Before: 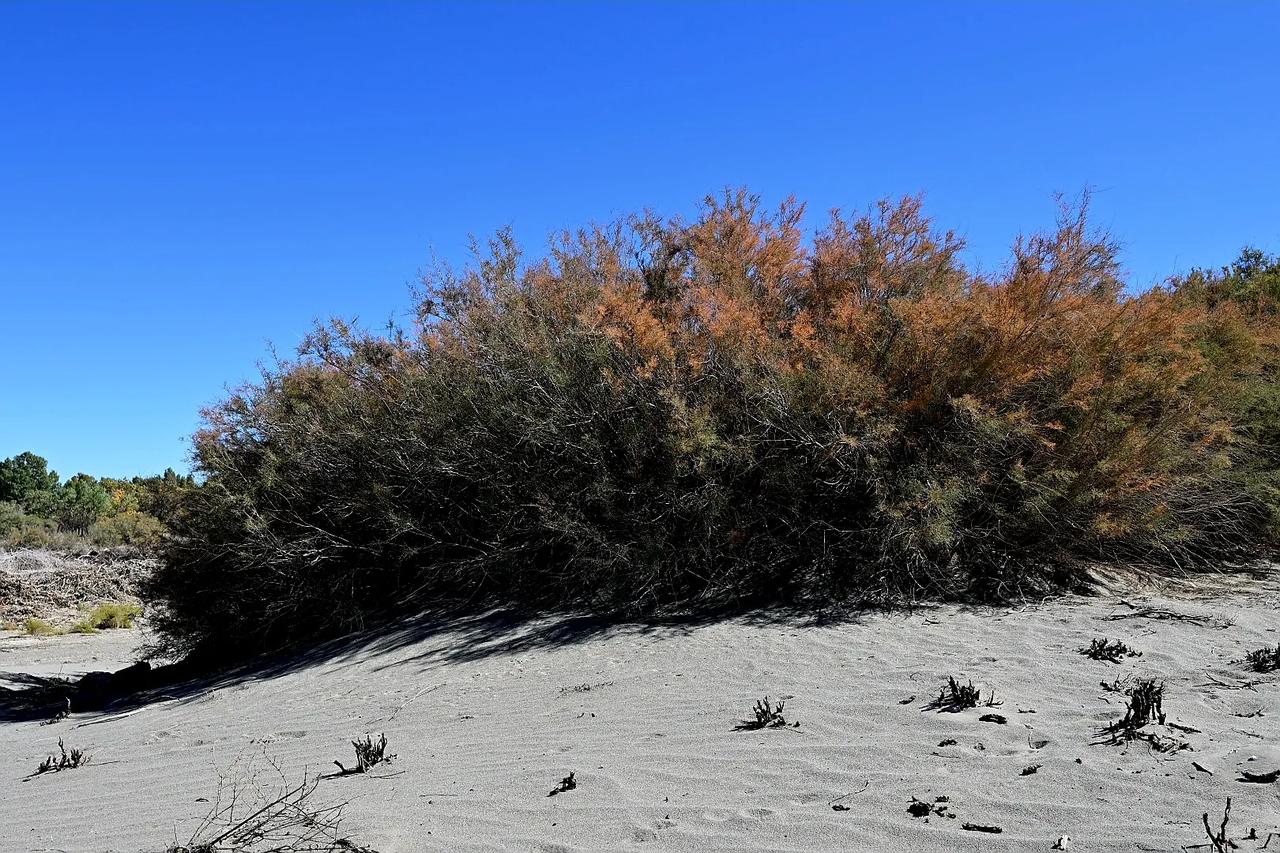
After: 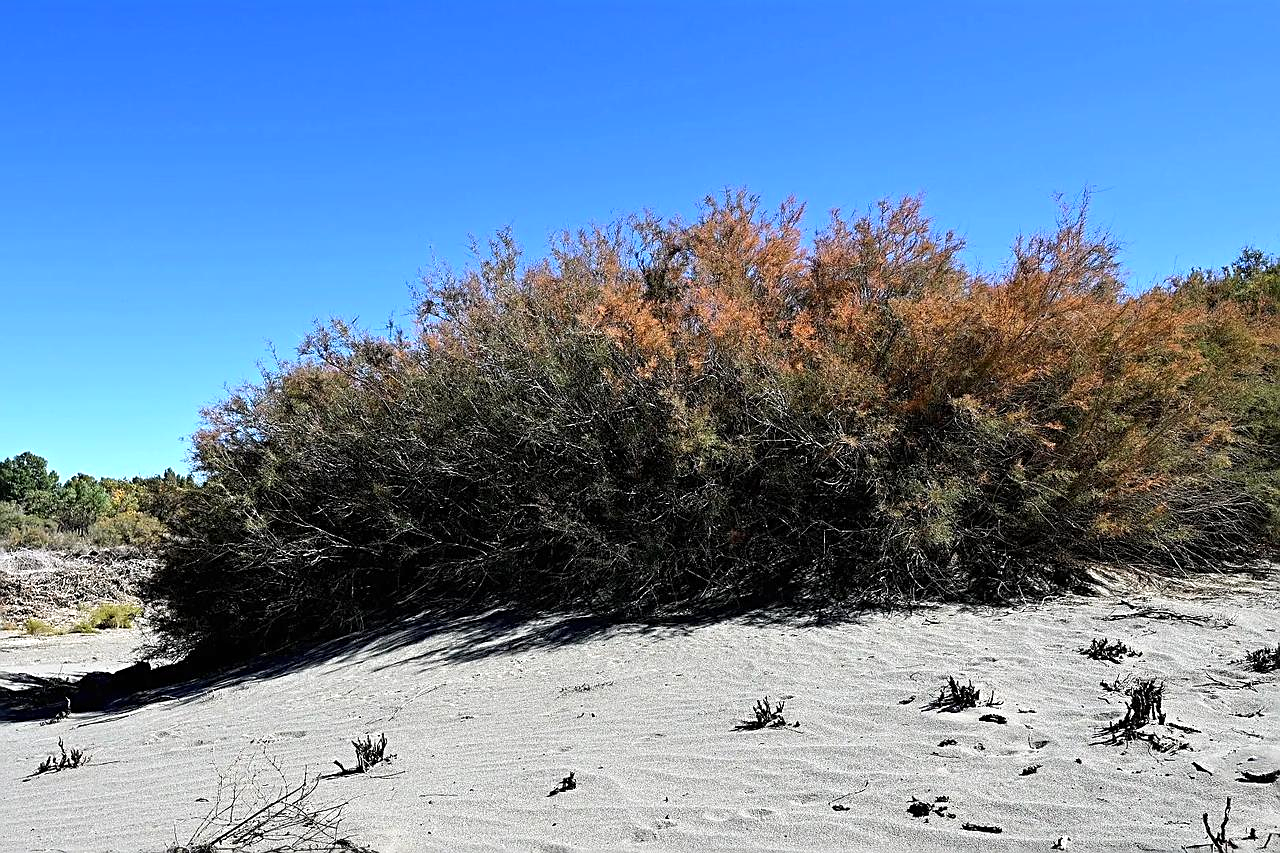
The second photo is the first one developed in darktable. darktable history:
exposure: black level correction 0, exposure 0.499 EV, compensate highlight preservation false
sharpen: radius 2.524, amount 0.337
